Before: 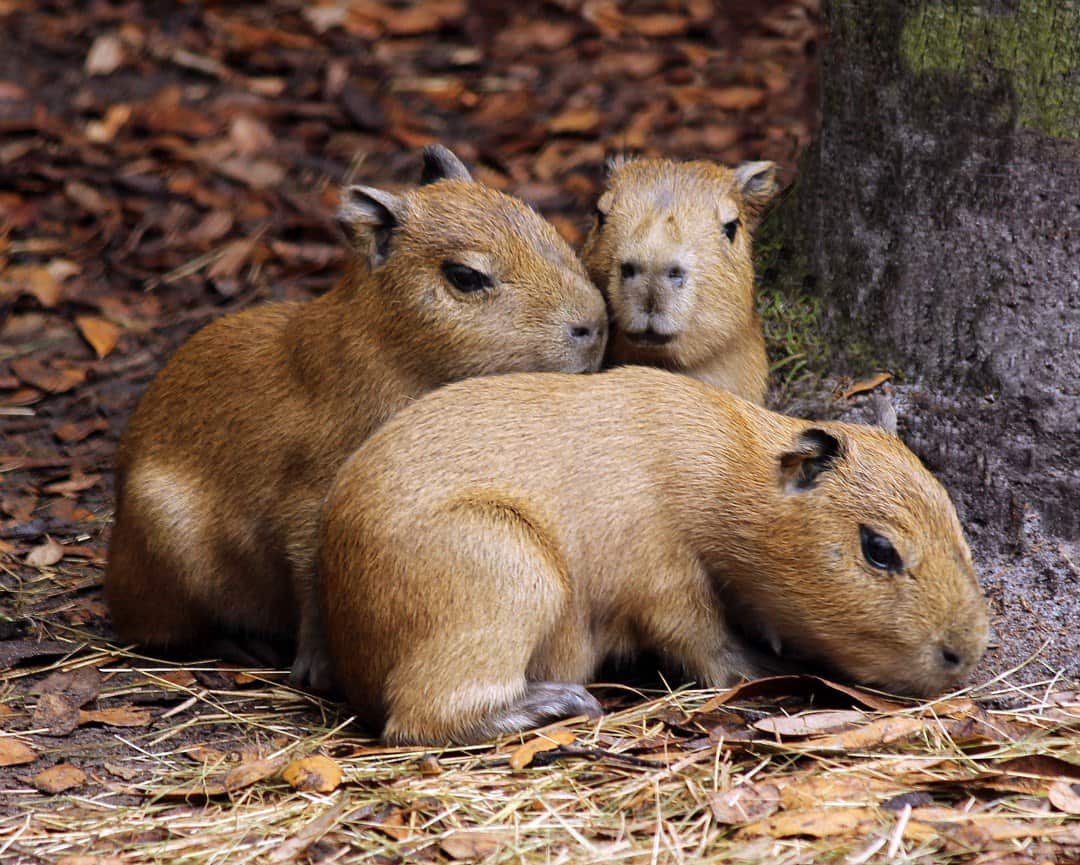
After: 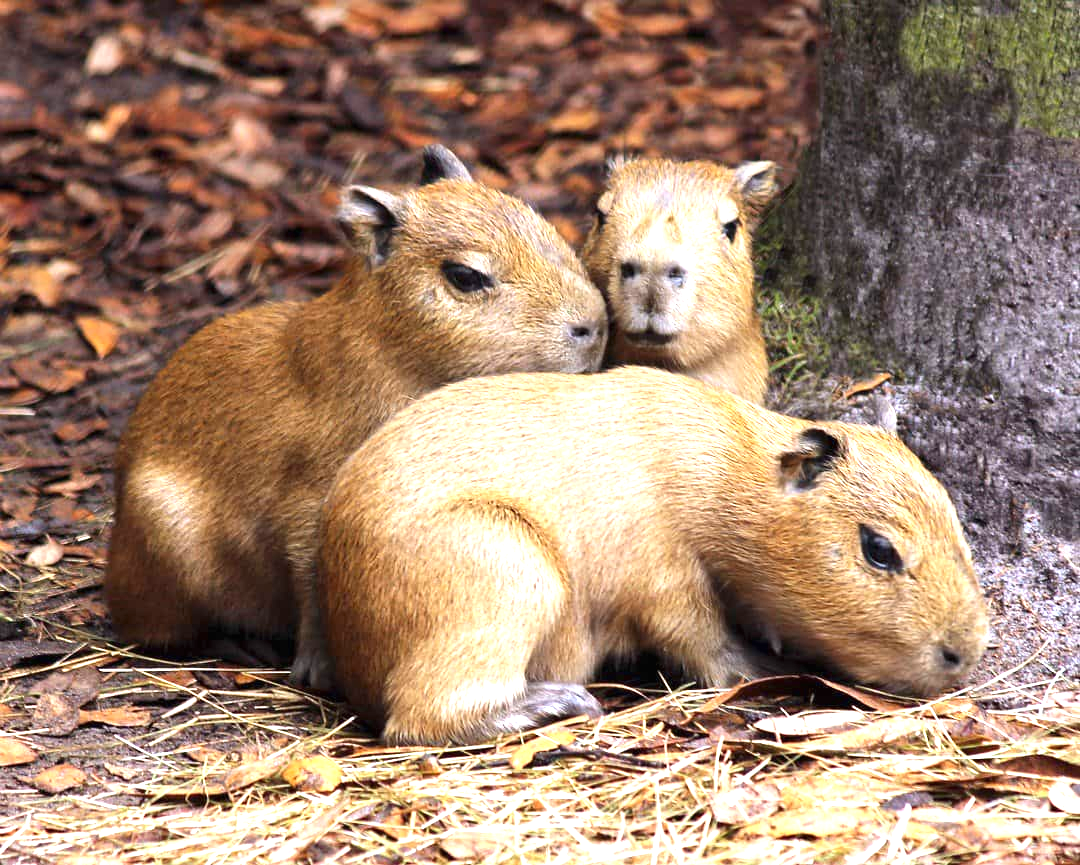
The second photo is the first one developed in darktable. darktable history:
exposure: black level correction 0, exposure 1.181 EV, compensate highlight preservation false
